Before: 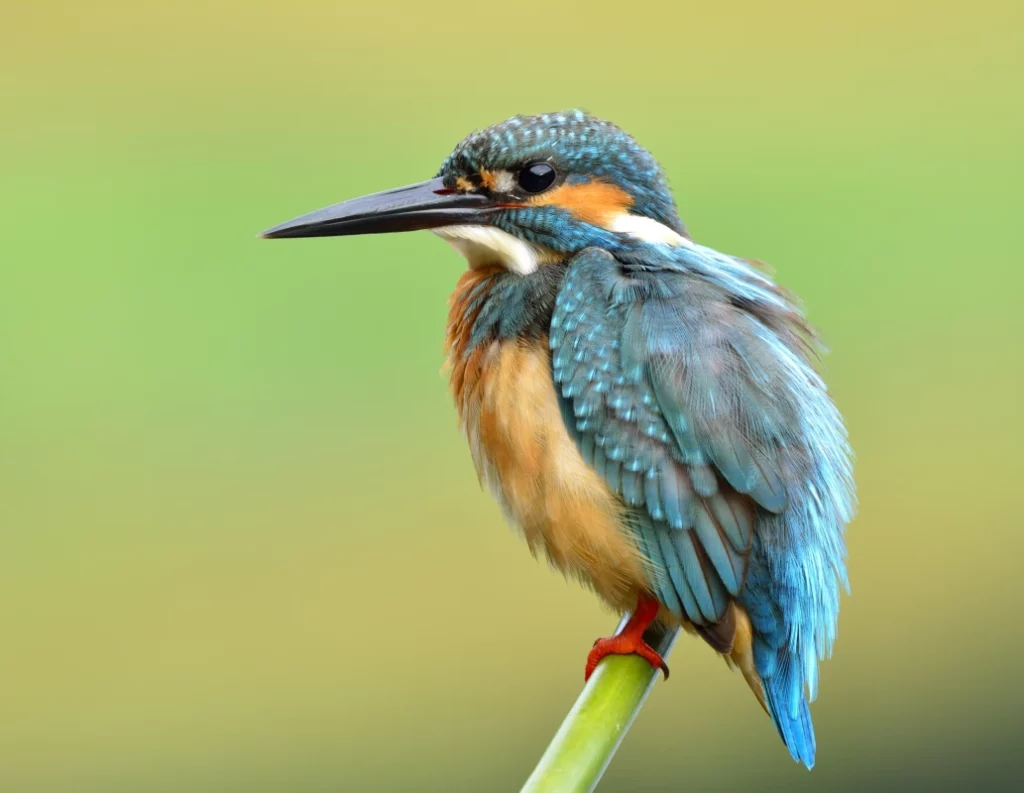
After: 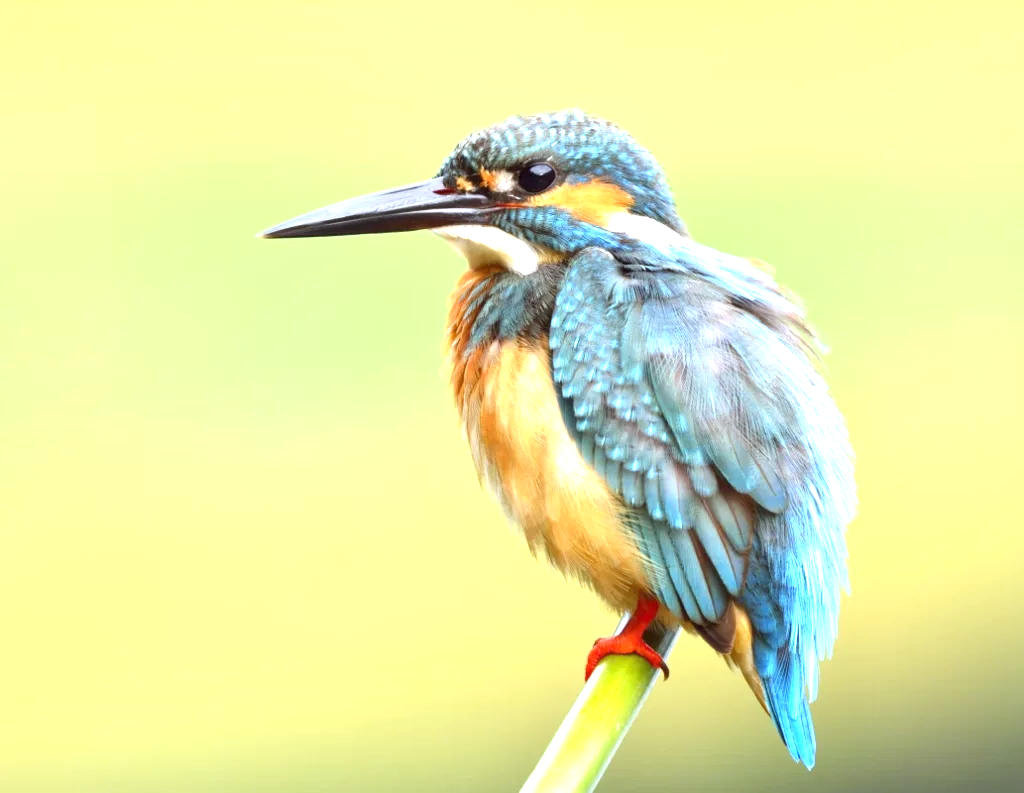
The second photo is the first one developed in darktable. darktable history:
exposure: black level correction 0, exposure 1.2 EV, compensate exposure bias true, compensate highlight preservation false
white balance: red 1.009, blue 1.027
color balance: mode lift, gamma, gain (sRGB), lift [1, 1.049, 1, 1]
